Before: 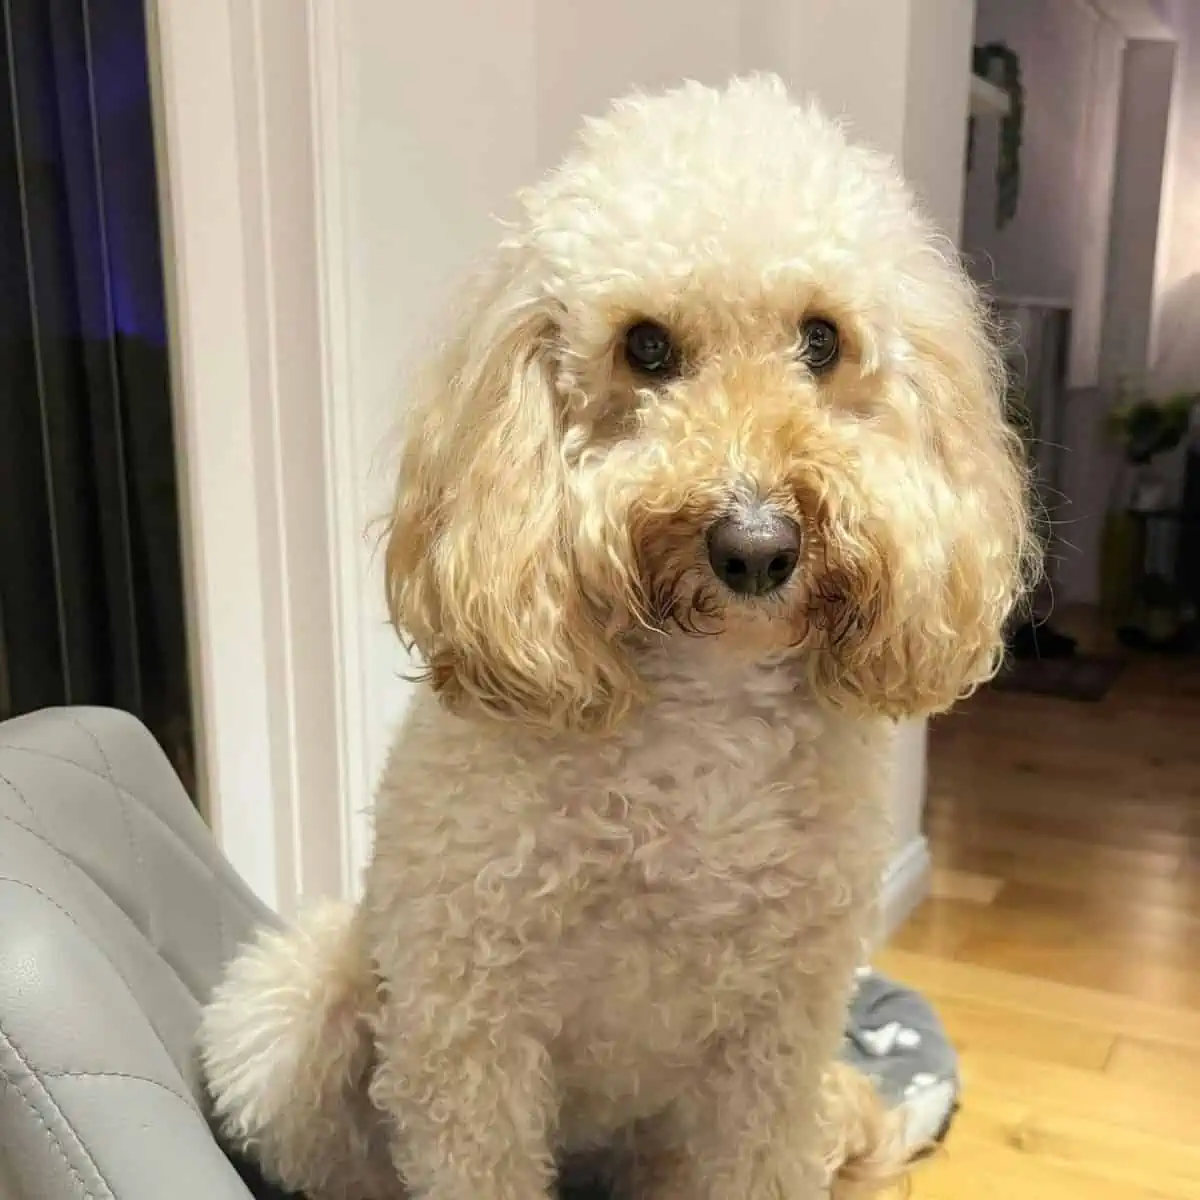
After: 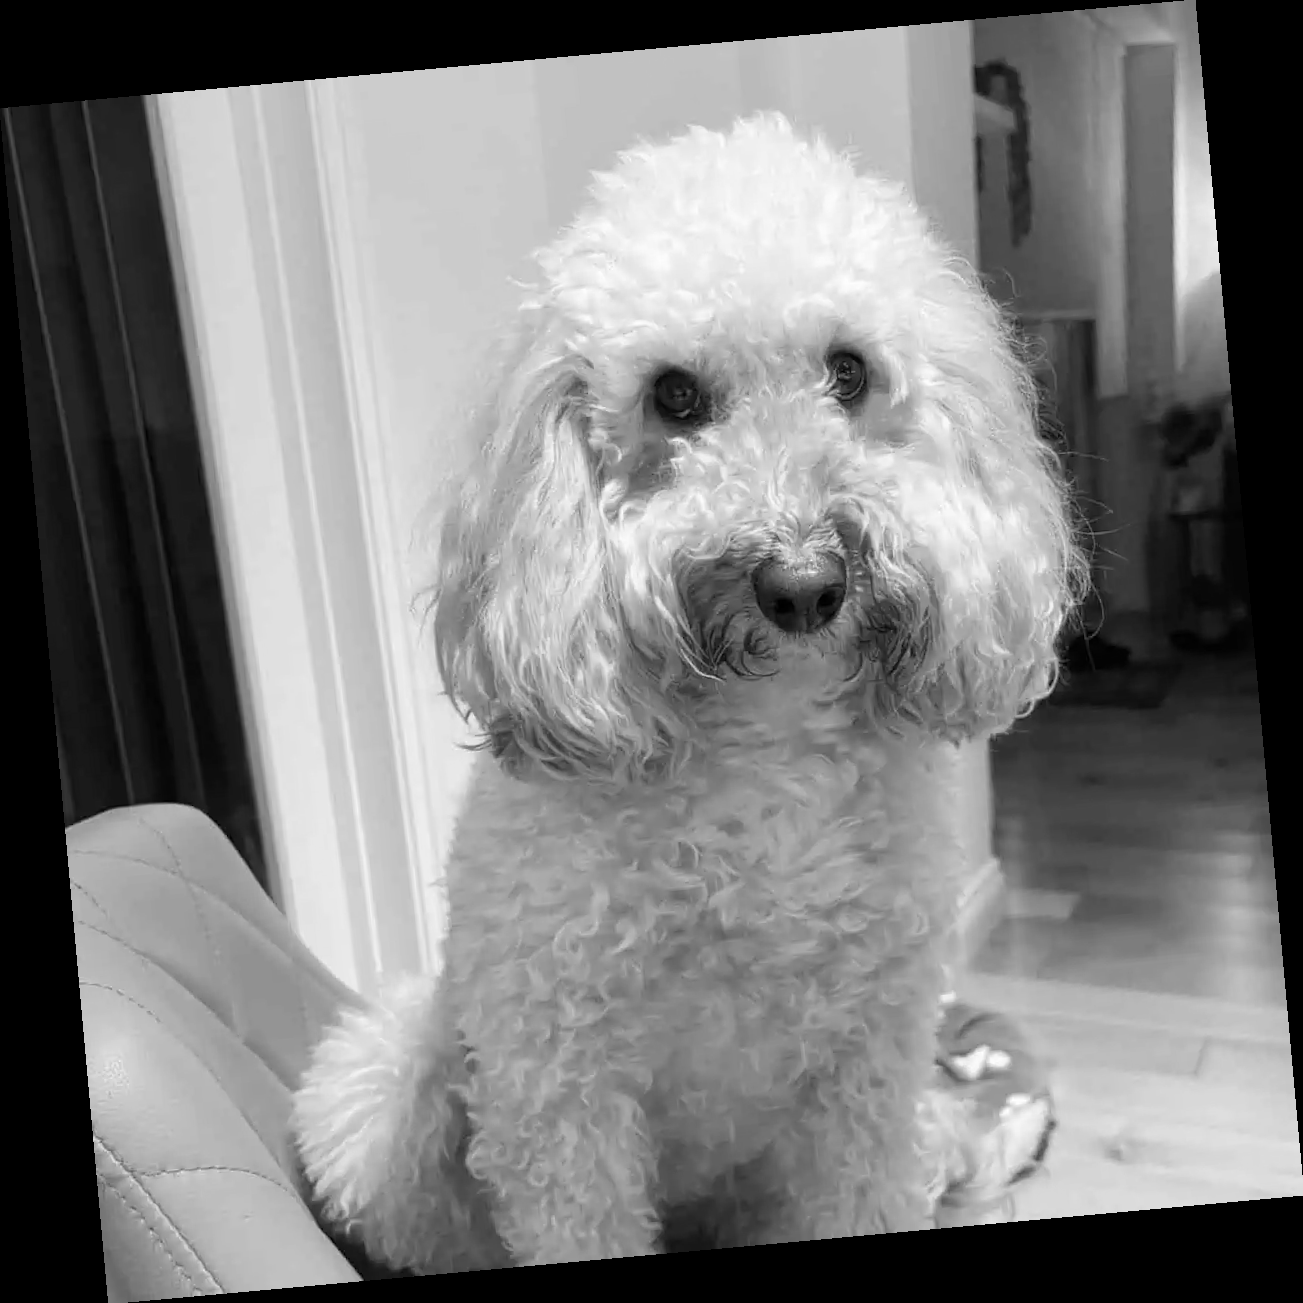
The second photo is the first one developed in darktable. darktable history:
monochrome: on, module defaults
rotate and perspective: rotation -5.2°, automatic cropping off
